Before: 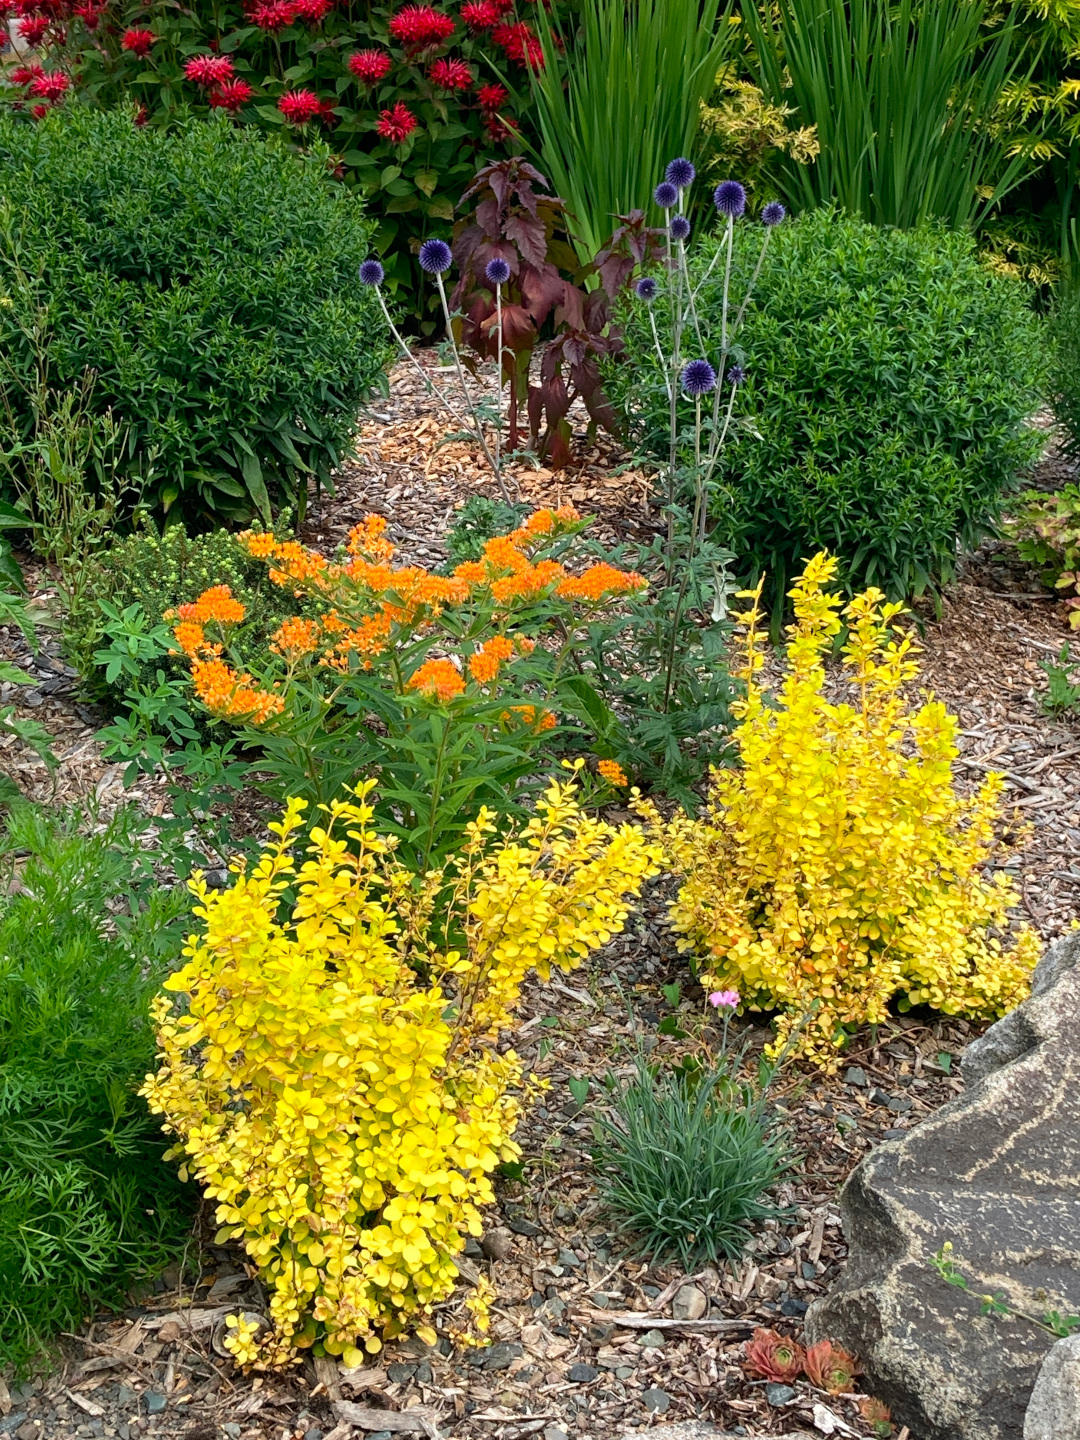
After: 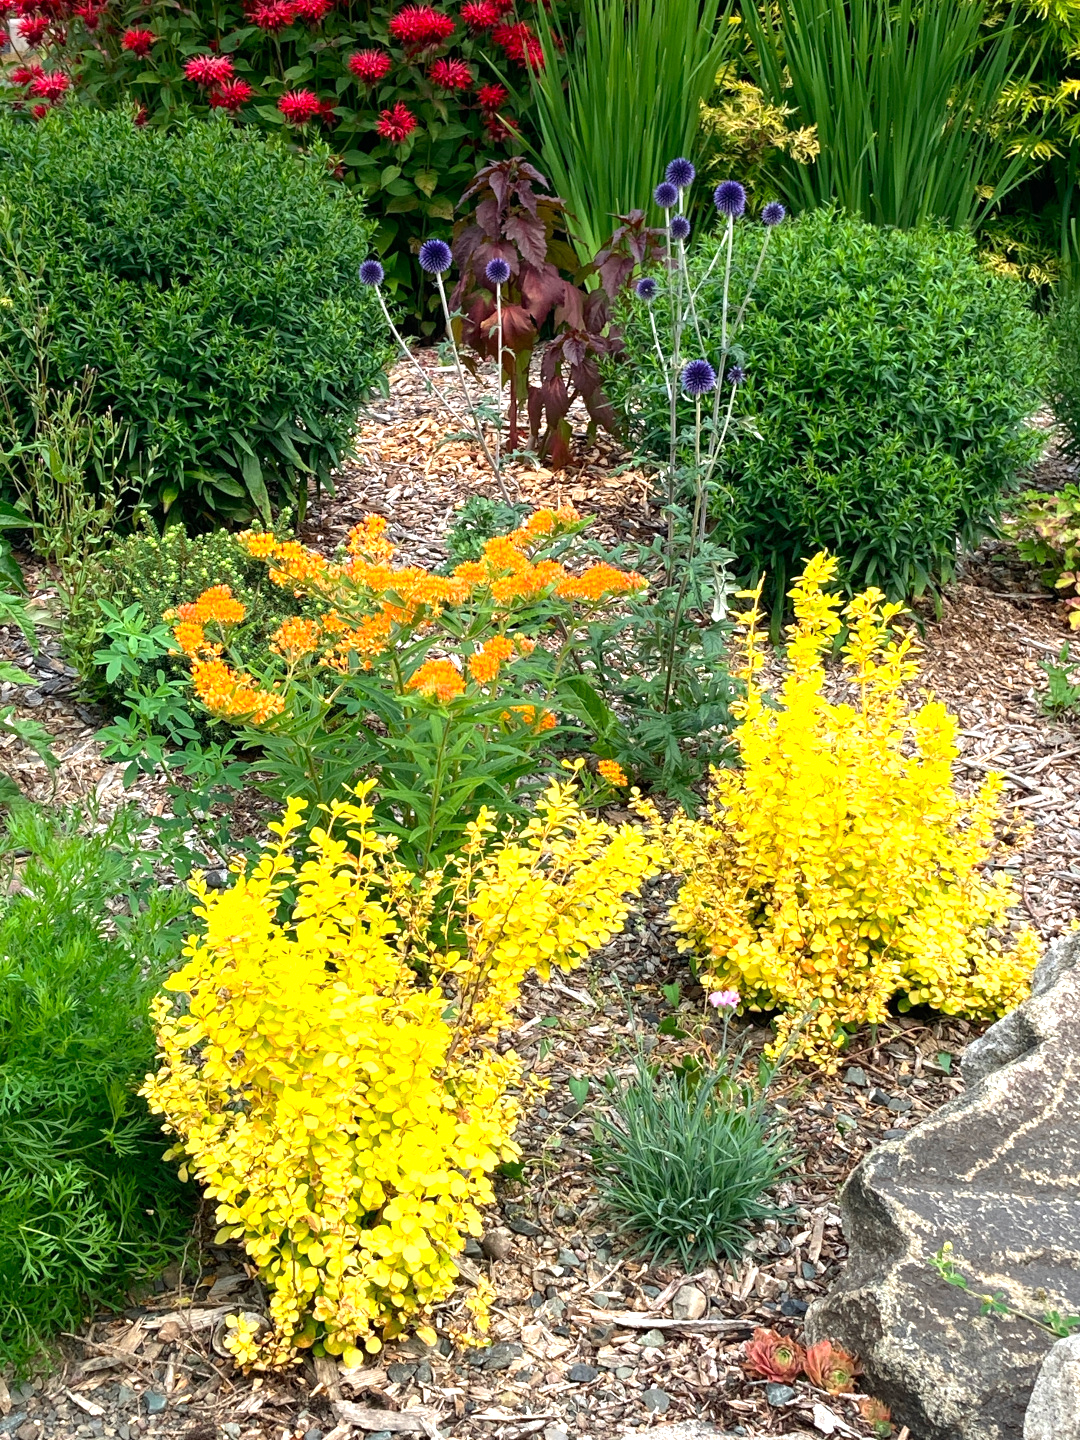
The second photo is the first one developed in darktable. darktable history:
exposure: compensate highlight preservation false
tone equalizer: -8 EV -0.763 EV, -7 EV -0.698 EV, -6 EV -0.631 EV, -5 EV -0.408 EV, -3 EV 0.384 EV, -2 EV 0.6 EV, -1 EV 0.682 EV, +0 EV 0.775 EV, smoothing diameter 24.92%, edges refinement/feathering 7.69, preserve details guided filter
